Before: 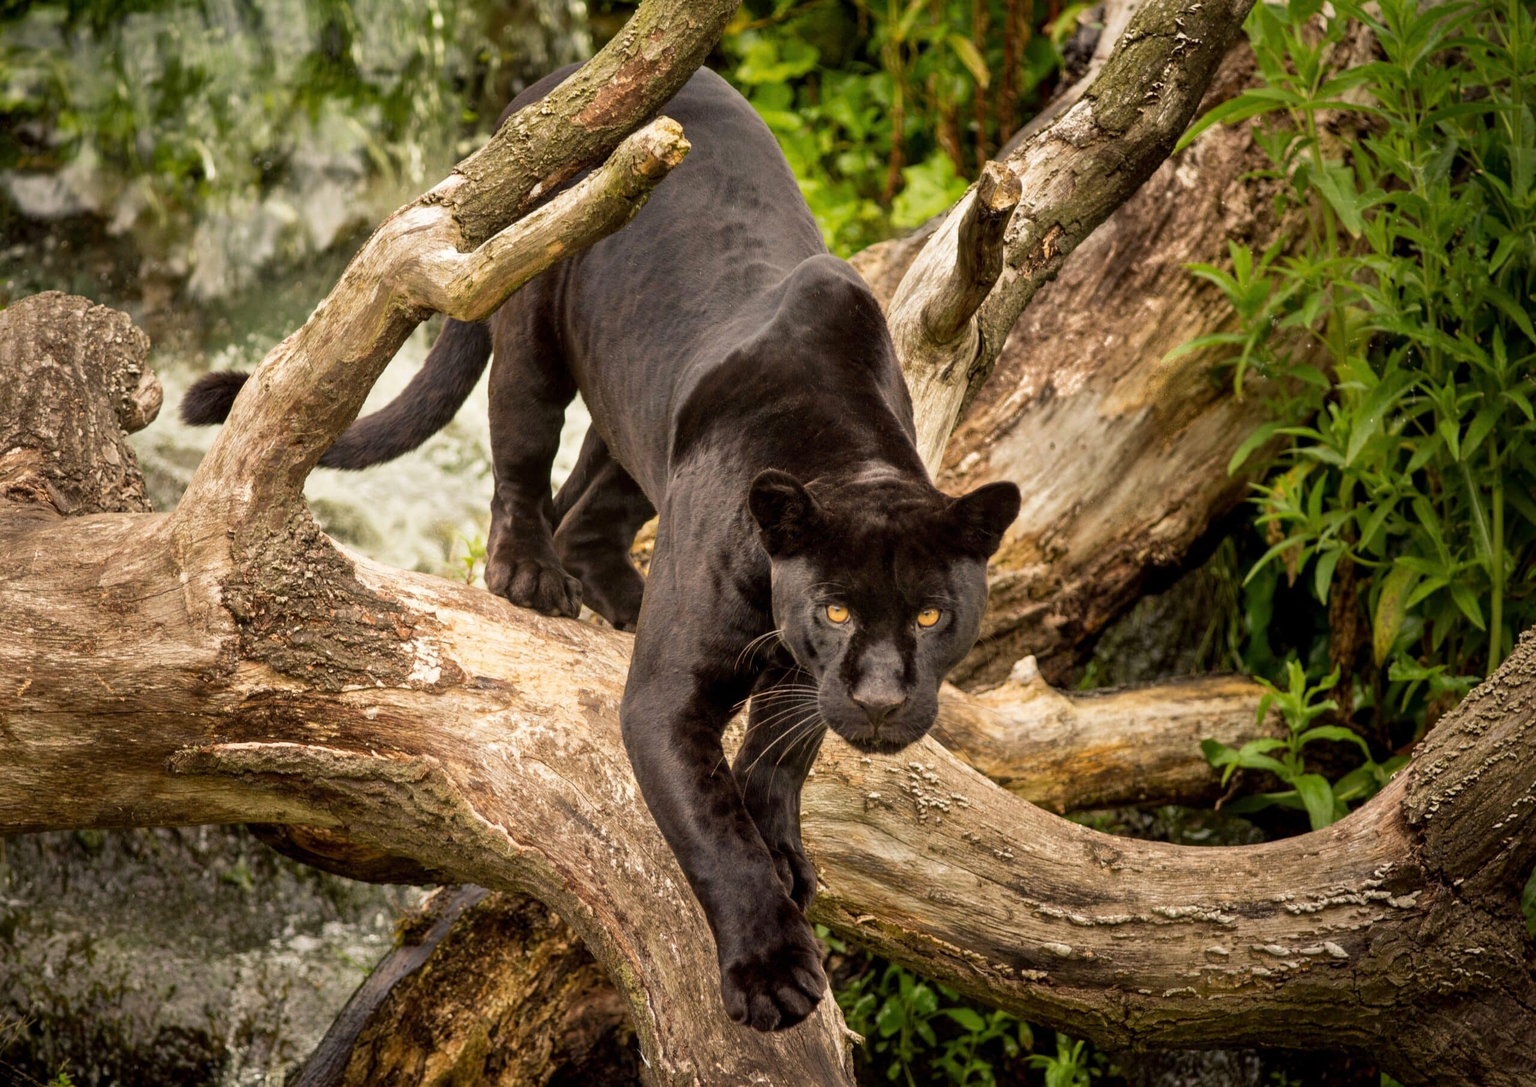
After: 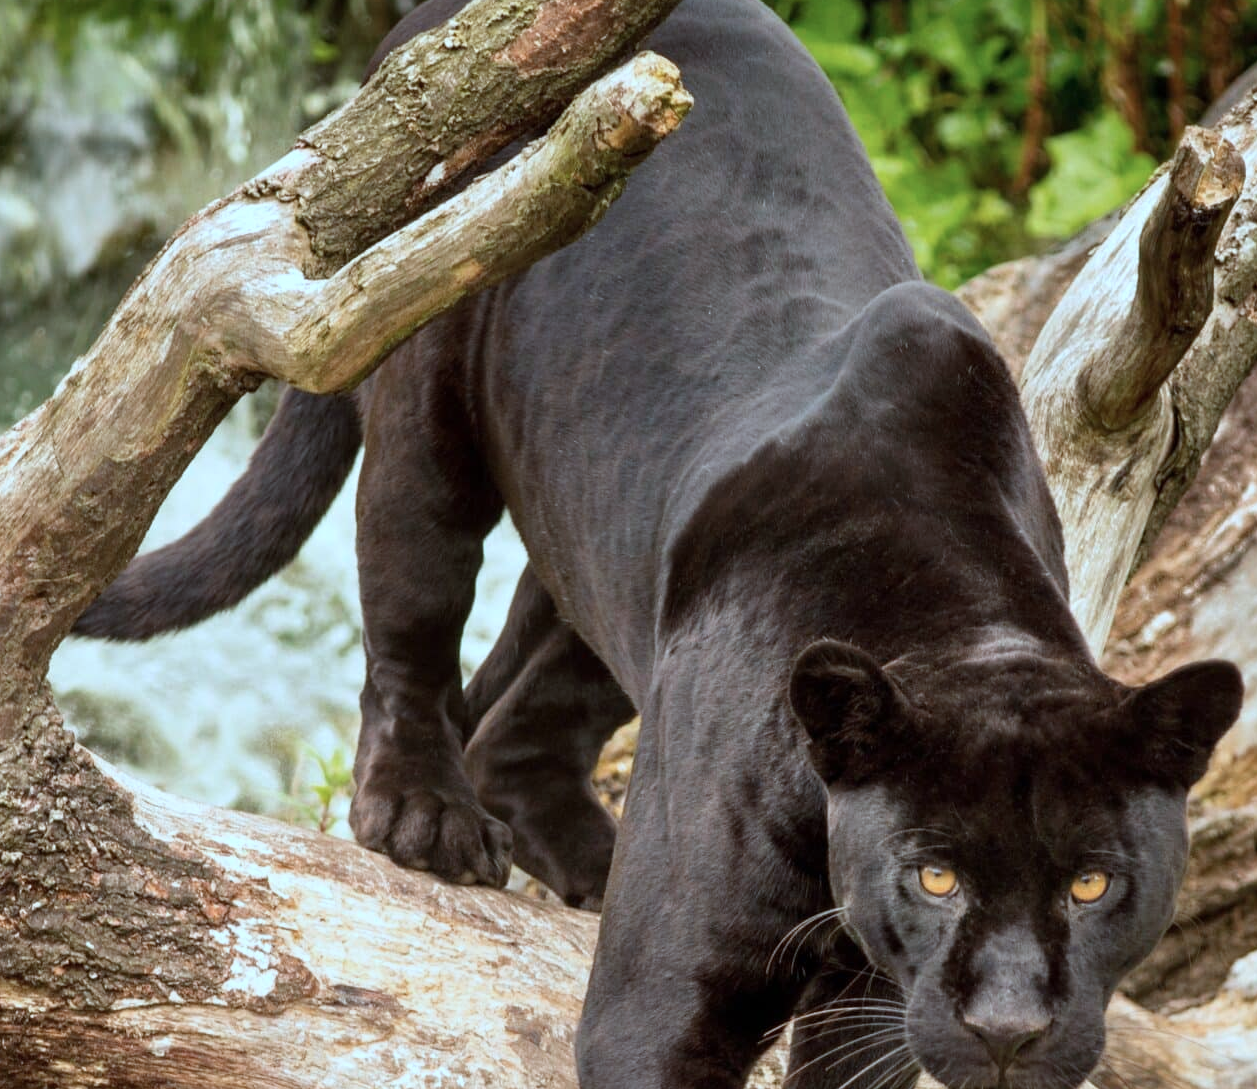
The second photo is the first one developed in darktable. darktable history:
color correction: highlights a* -9.63, highlights b* -21.45
crop: left 17.919%, top 7.868%, right 32.962%, bottom 31.97%
